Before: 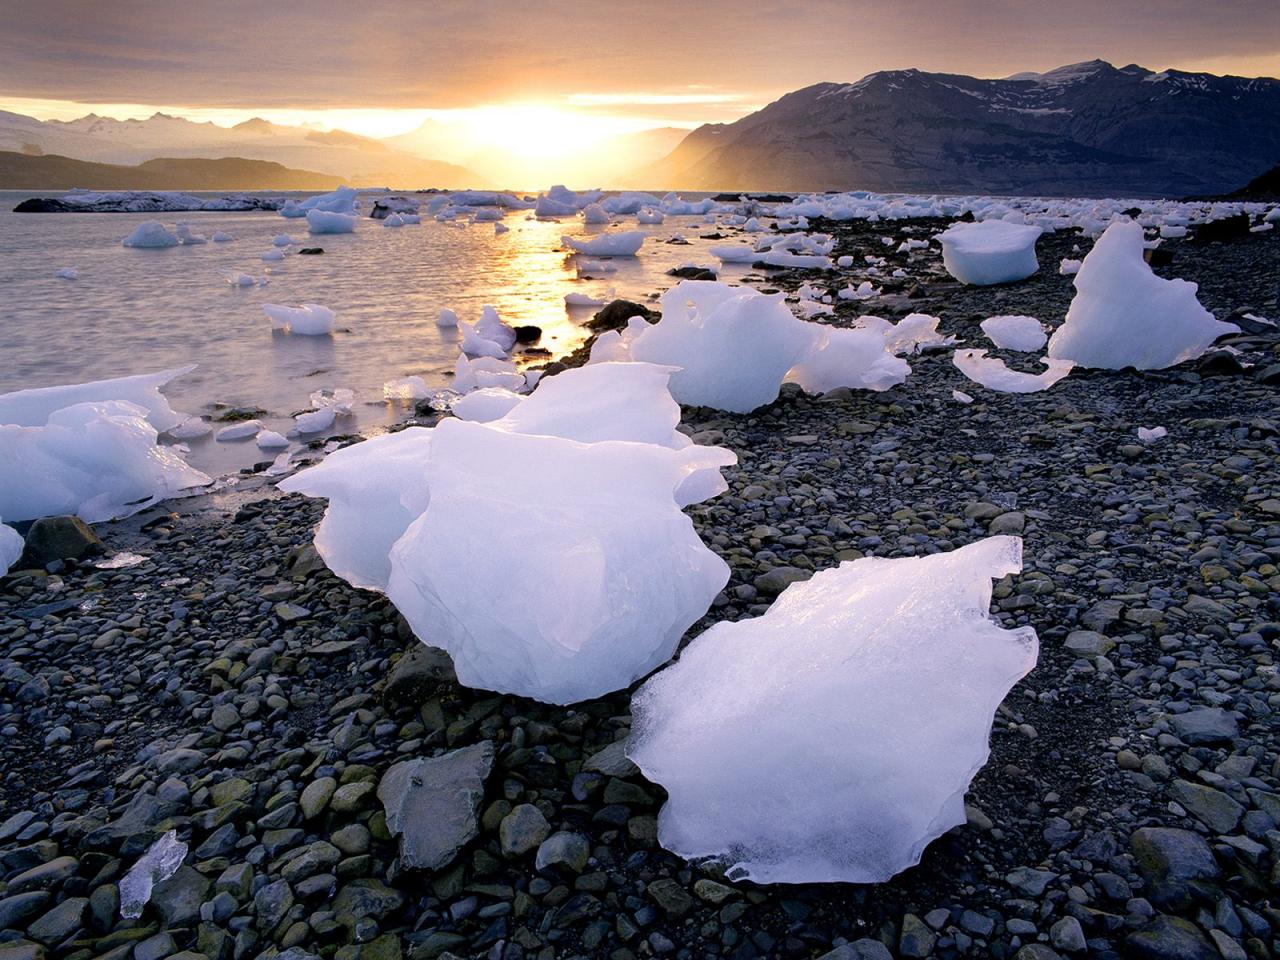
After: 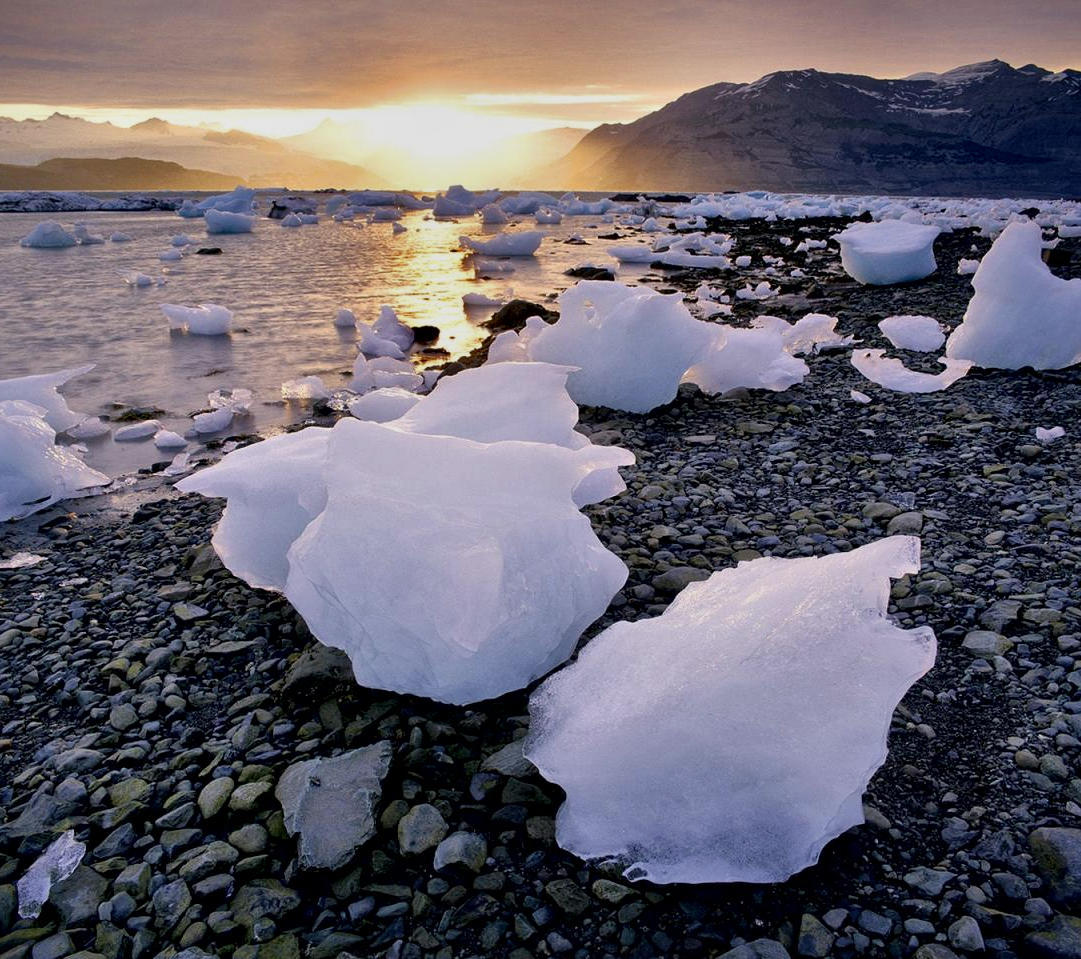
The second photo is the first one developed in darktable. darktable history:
crop: left 8.019%, right 7.48%
tone equalizer: -8 EV -0.002 EV, -7 EV 0.004 EV, -6 EV -0.037 EV, -5 EV 0.018 EV, -4 EV -0.022 EV, -3 EV 0.011 EV, -2 EV -0.047 EV, -1 EV -0.287 EV, +0 EV -0.595 EV
local contrast: mode bilateral grid, contrast 26, coarseness 59, detail 152%, midtone range 0.2
